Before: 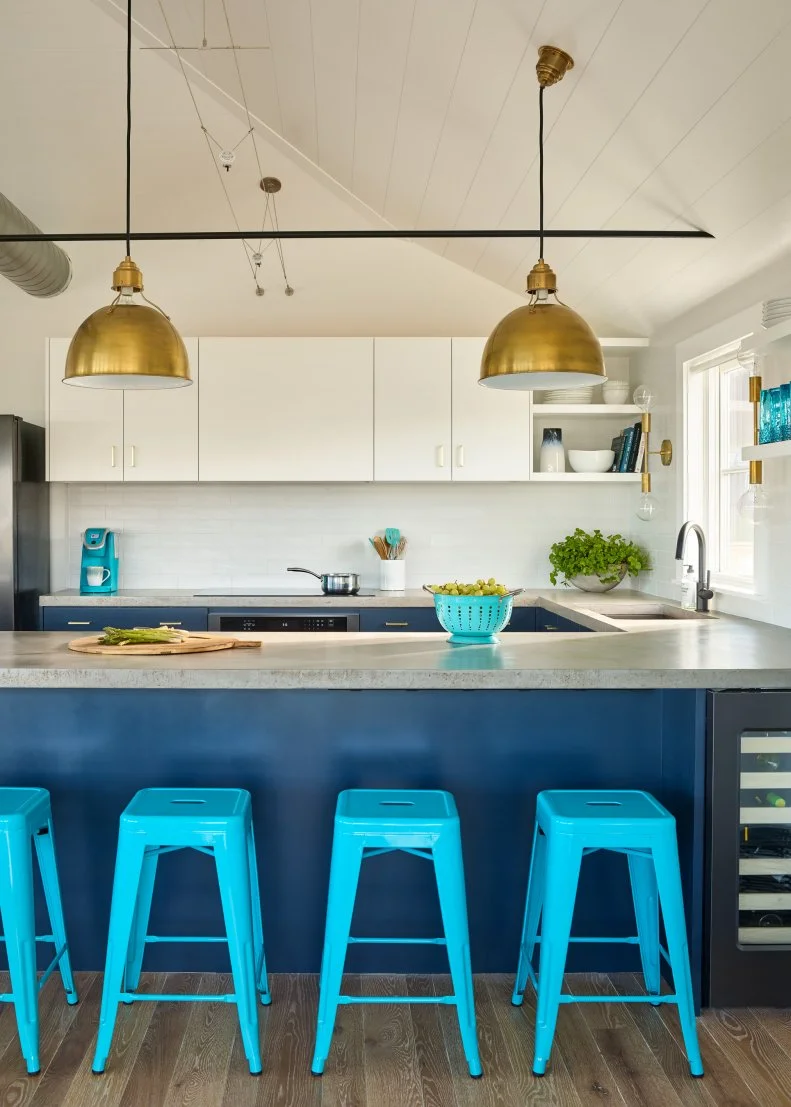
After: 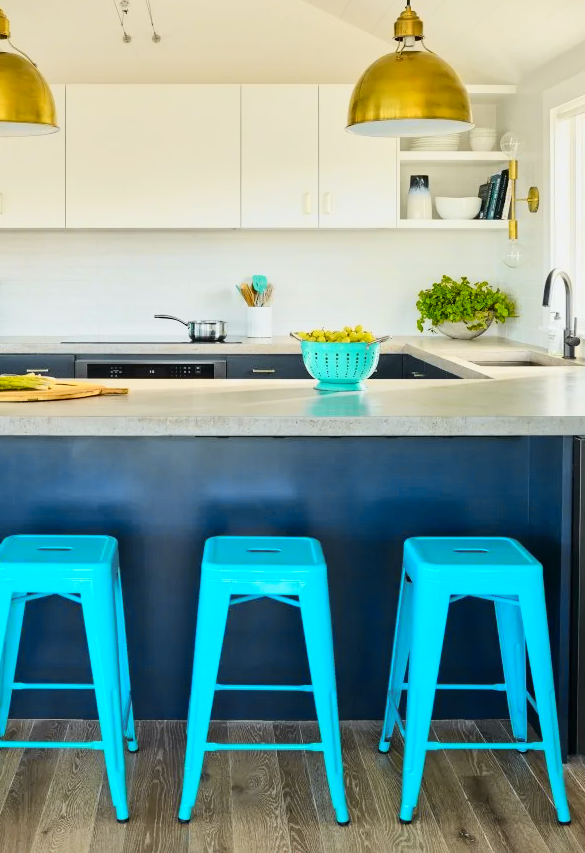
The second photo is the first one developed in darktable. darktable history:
crop: left 16.871%, top 22.857%, right 9.116%
tone curve: curves: ch0 [(0, 0) (0.11, 0.081) (0.256, 0.259) (0.398, 0.475) (0.498, 0.611) (0.65, 0.757) (0.835, 0.883) (1, 0.961)]; ch1 [(0, 0) (0.346, 0.307) (0.408, 0.369) (0.453, 0.457) (0.482, 0.479) (0.502, 0.498) (0.521, 0.51) (0.553, 0.554) (0.618, 0.65) (0.693, 0.727) (1, 1)]; ch2 [(0, 0) (0.366, 0.337) (0.434, 0.46) (0.485, 0.494) (0.5, 0.494) (0.511, 0.508) (0.537, 0.55) (0.579, 0.599) (0.621, 0.693) (1, 1)], color space Lab, independent channels, preserve colors none
